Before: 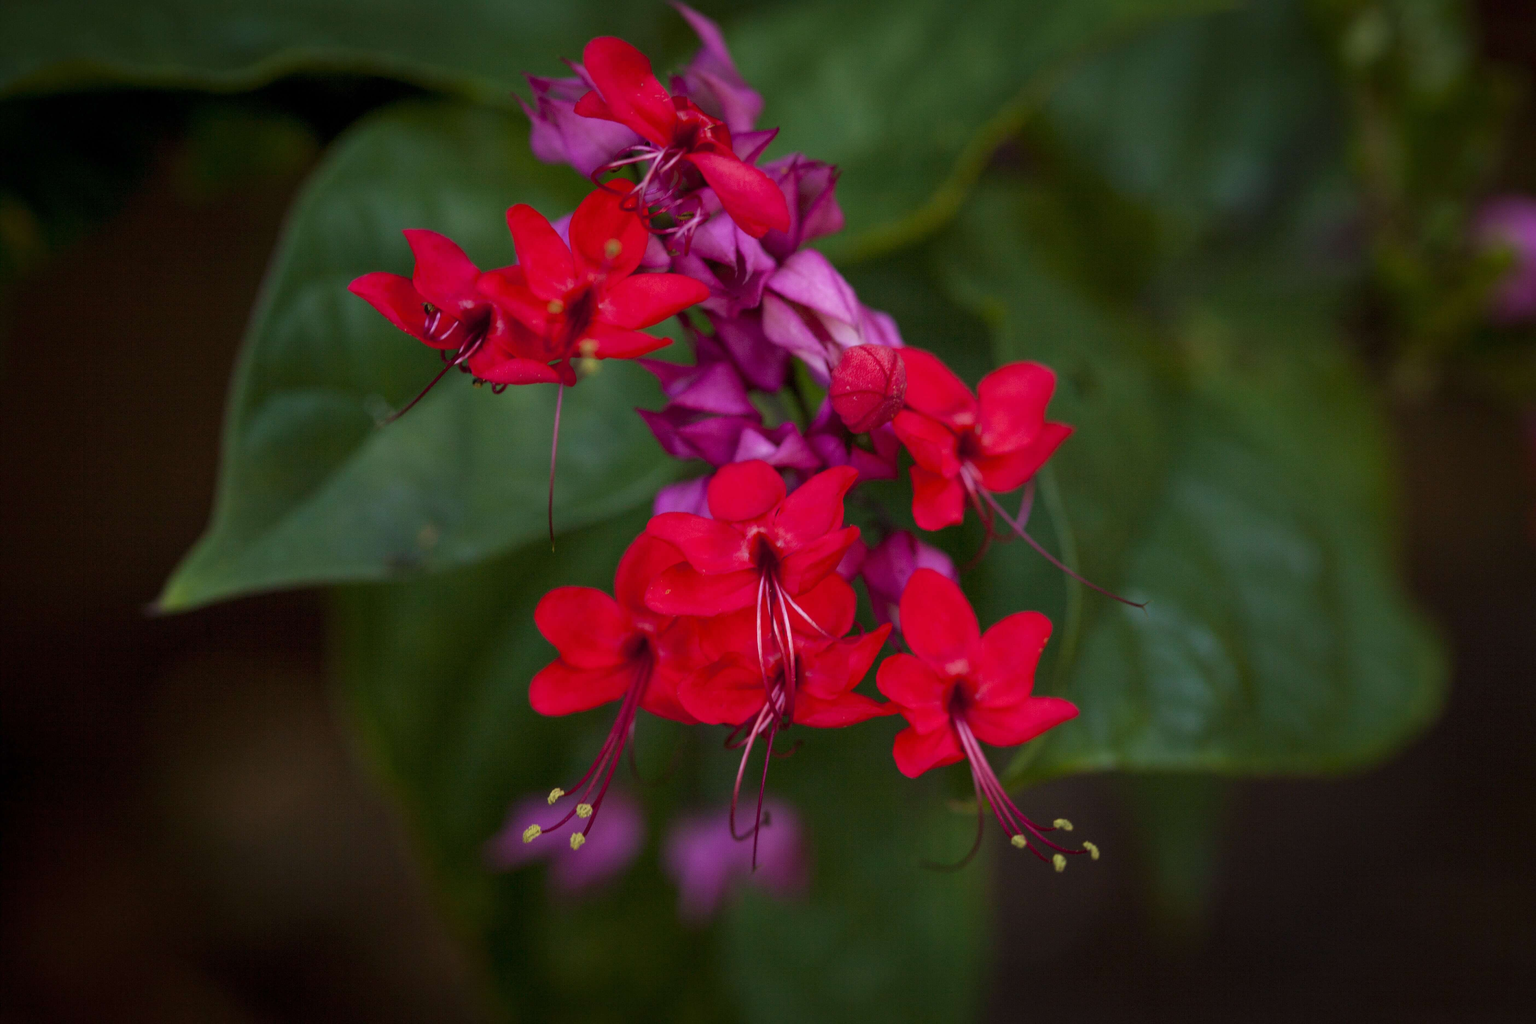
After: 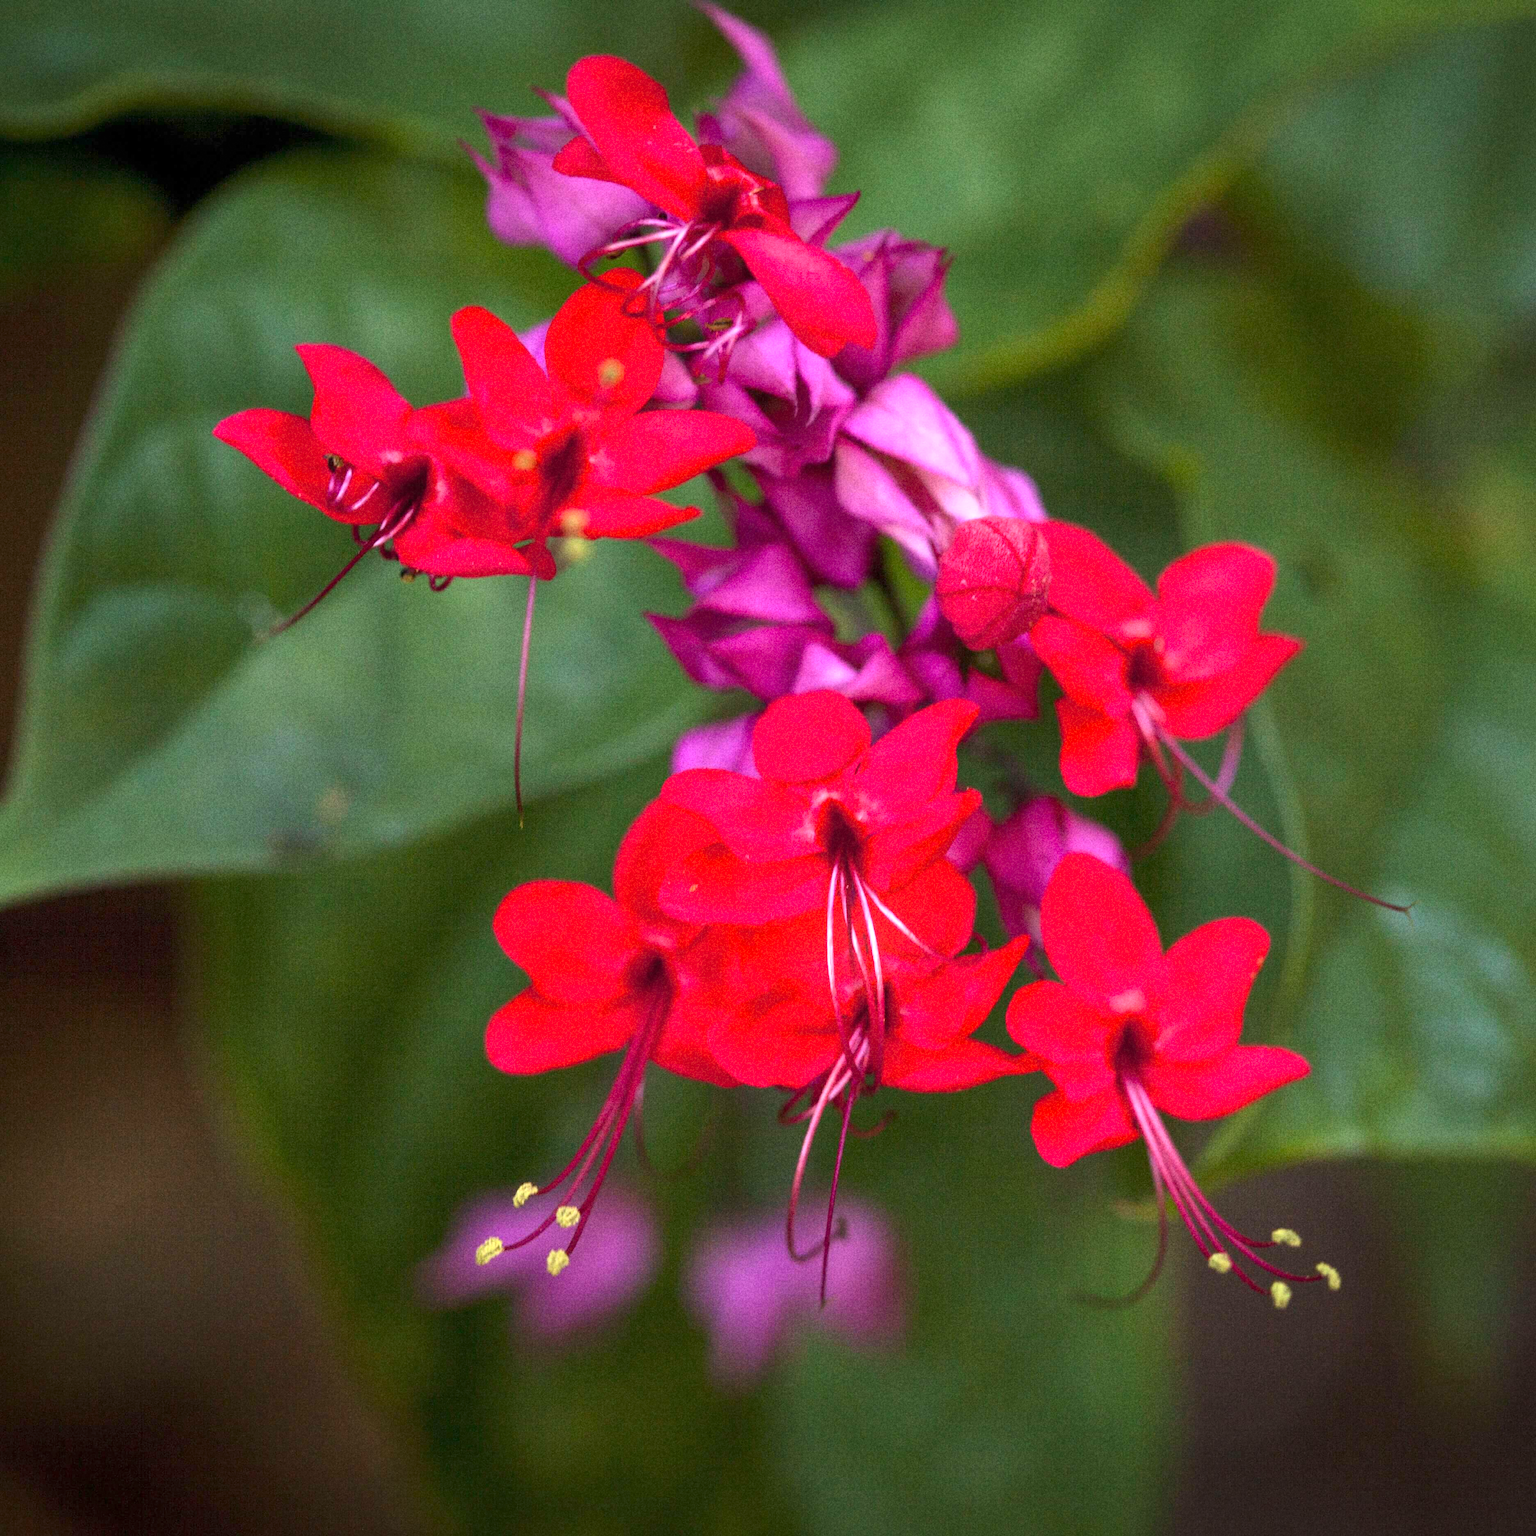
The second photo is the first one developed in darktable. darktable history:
exposure: exposure 1.25 EV, compensate exposure bias true, compensate highlight preservation false
grain: on, module defaults
bloom: size 13.65%, threshold 98.39%, strength 4.82%
crop and rotate: left 13.409%, right 19.924%
